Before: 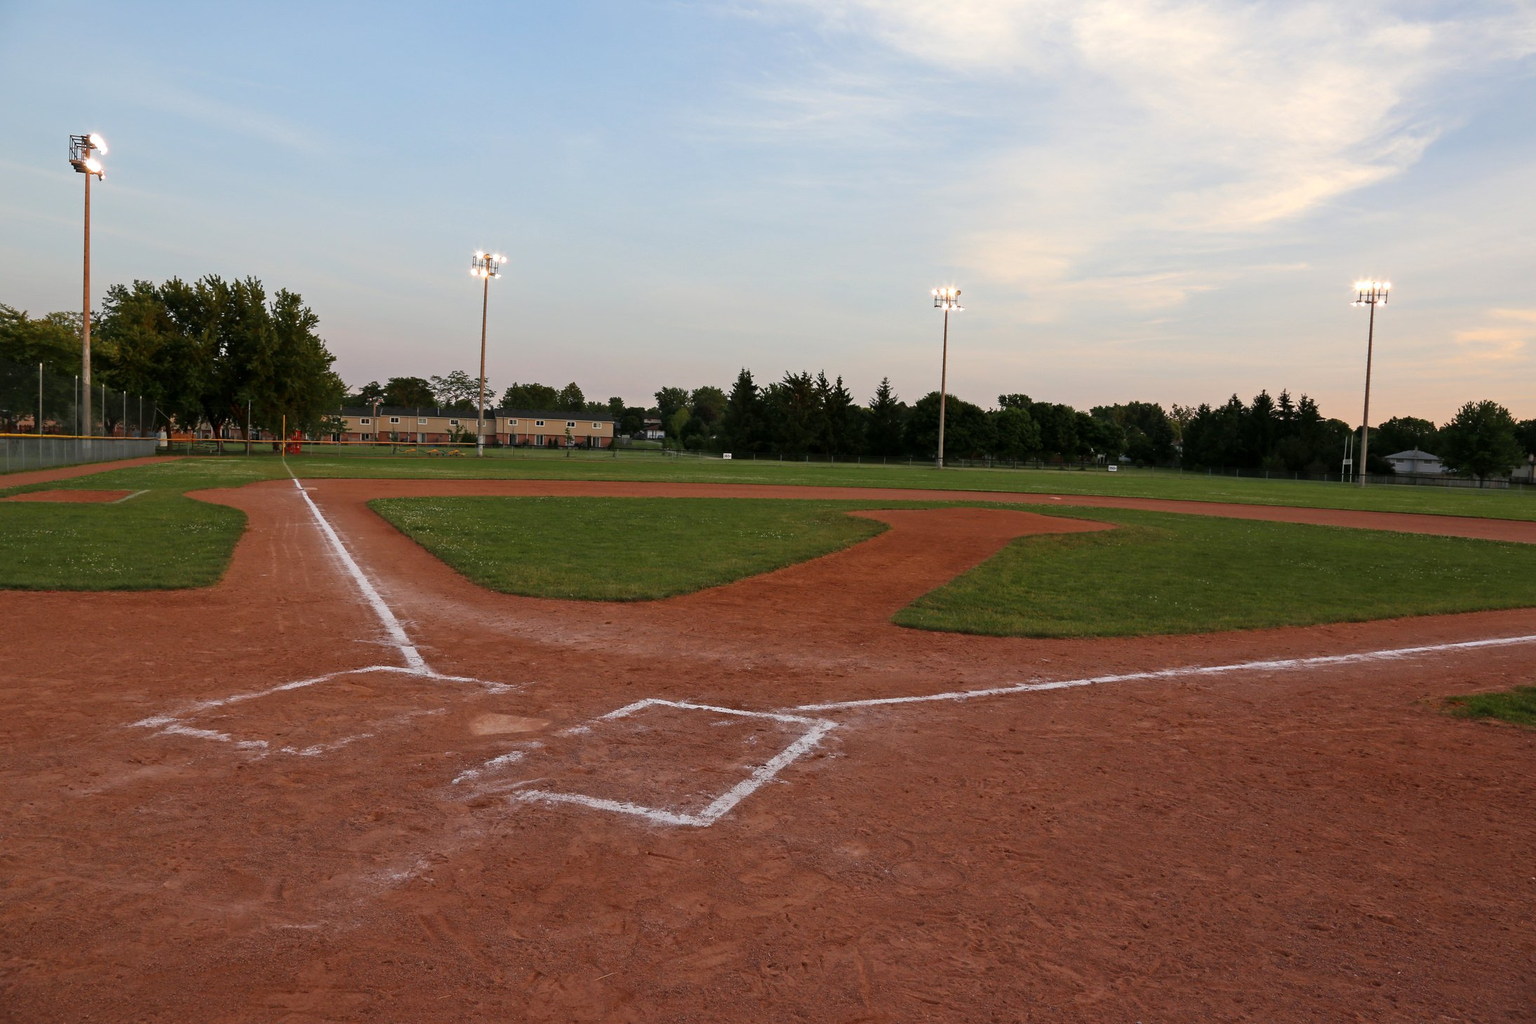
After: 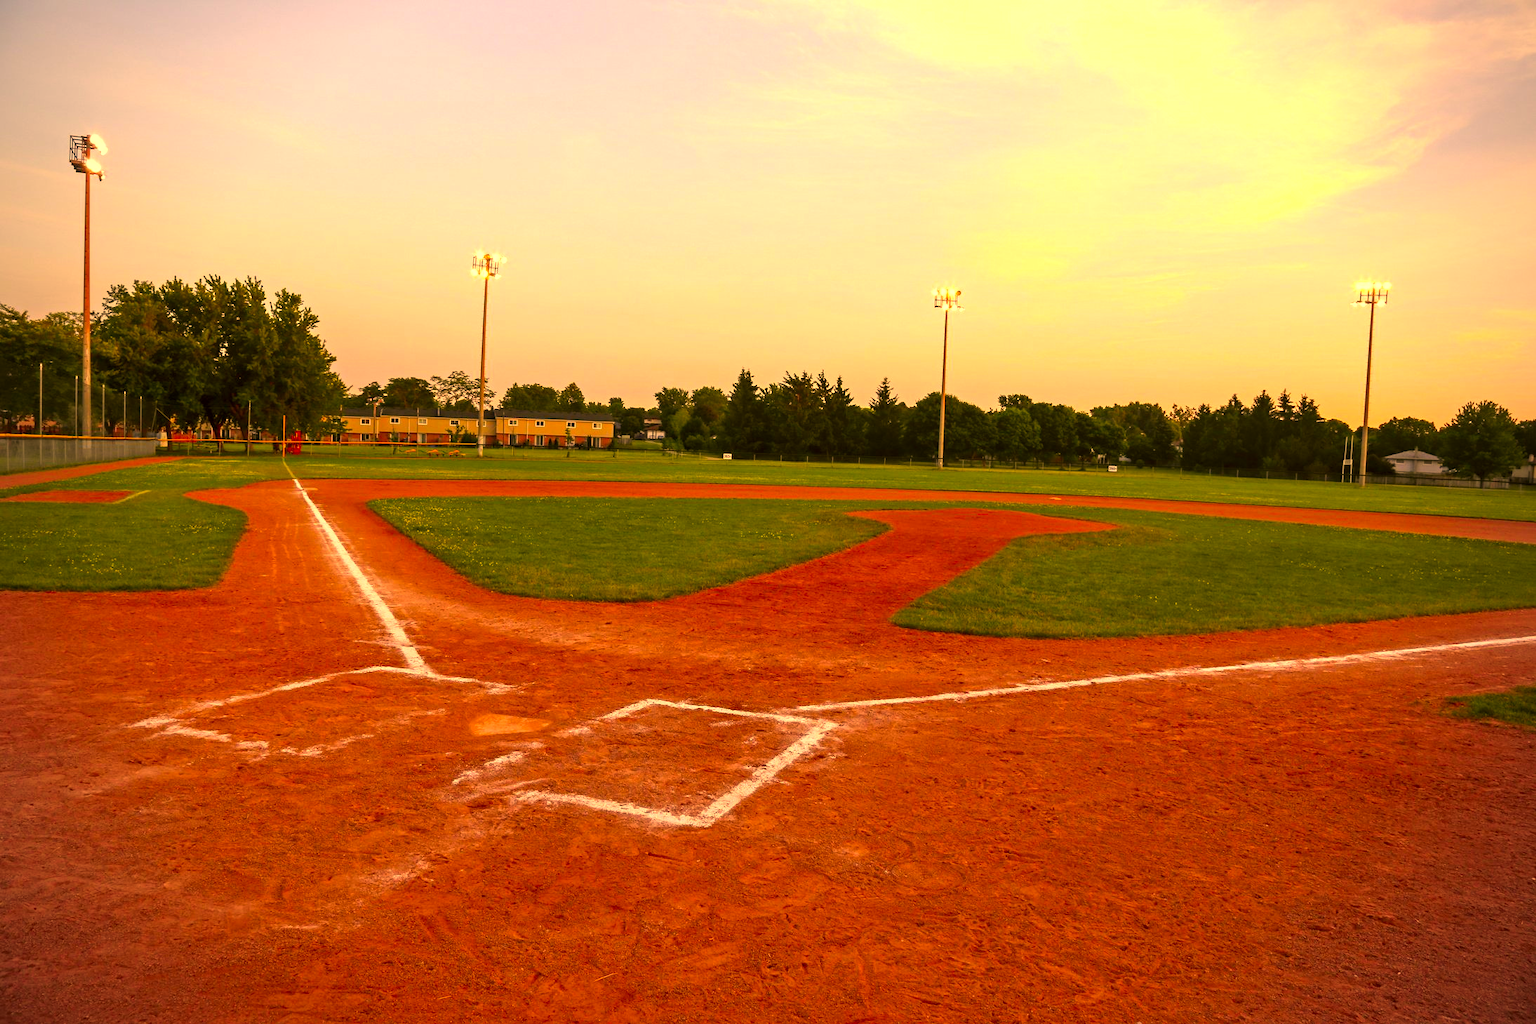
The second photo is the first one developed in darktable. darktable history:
vignetting: brightness -0.576, saturation -0.254
local contrast: on, module defaults
color zones: curves: ch1 [(0, -0.394) (0.143, -0.394) (0.286, -0.394) (0.429, -0.392) (0.571, -0.391) (0.714, -0.391) (0.857, -0.391) (1, -0.394)], mix -123.9%
color correction: highlights a* 18.17, highlights b* 35.96, shadows a* 1.56, shadows b* 5.92, saturation 1.04
exposure: black level correction 0, exposure 0.696 EV, compensate highlight preservation false
